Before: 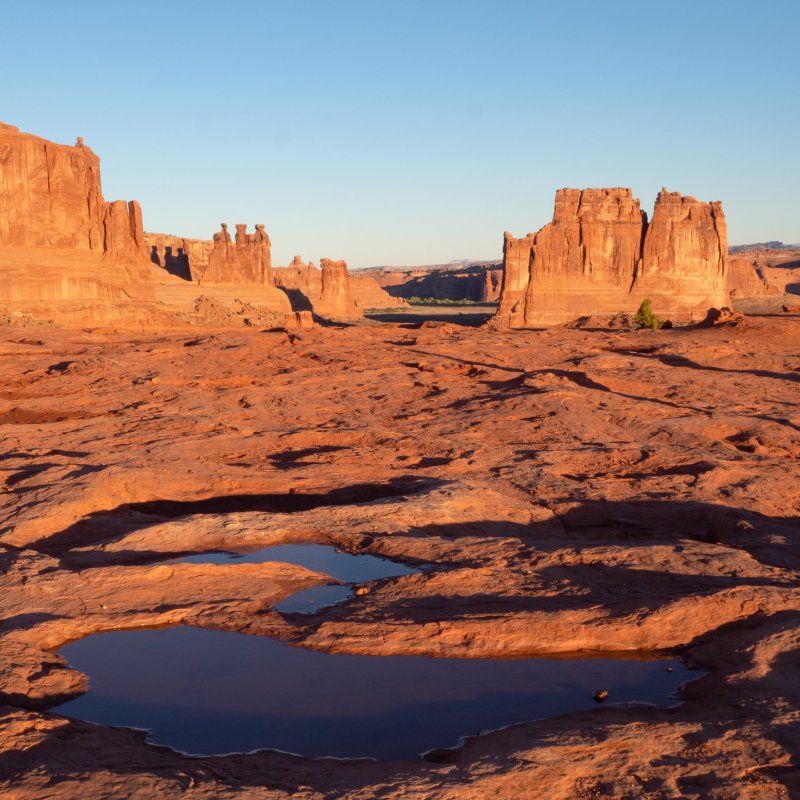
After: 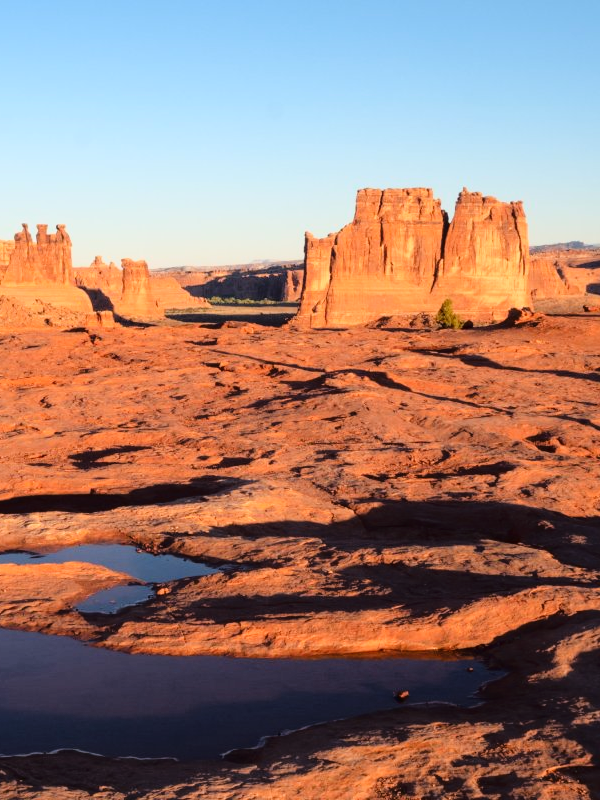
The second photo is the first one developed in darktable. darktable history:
crop and rotate: left 24.953%
tone curve: curves: ch0 [(0, 0.013) (0.129, 0.1) (0.327, 0.382) (0.489, 0.573) (0.66, 0.748) (0.858, 0.926) (1, 0.977)]; ch1 [(0, 0) (0.353, 0.344) (0.45, 0.46) (0.498, 0.498) (0.521, 0.512) (0.563, 0.559) (0.592, 0.585) (0.647, 0.68) (1, 1)]; ch2 [(0, 0) (0.333, 0.346) (0.375, 0.375) (0.427, 0.44) (0.476, 0.492) (0.511, 0.508) (0.528, 0.533) (0.579, 0.61) (0.612, 0.644) (0.66, 0.715) (1, 1)], color space Lab, linked channels
